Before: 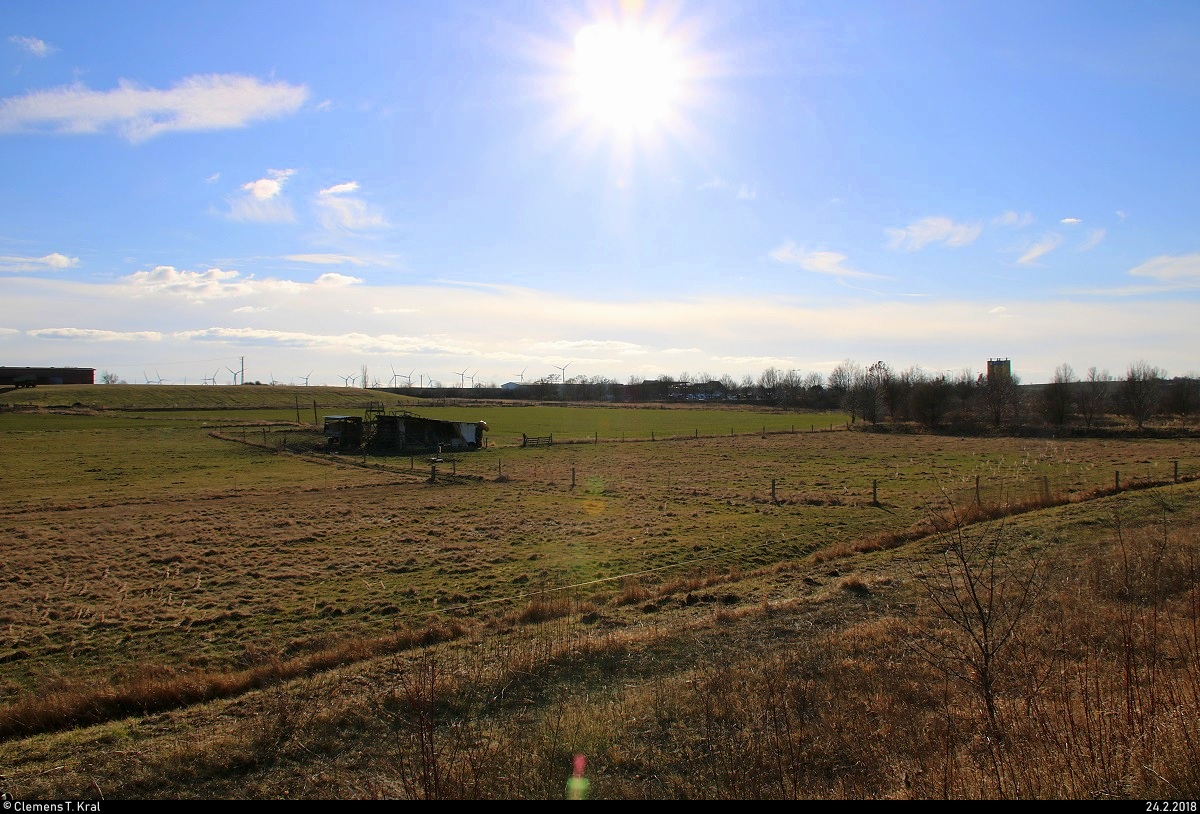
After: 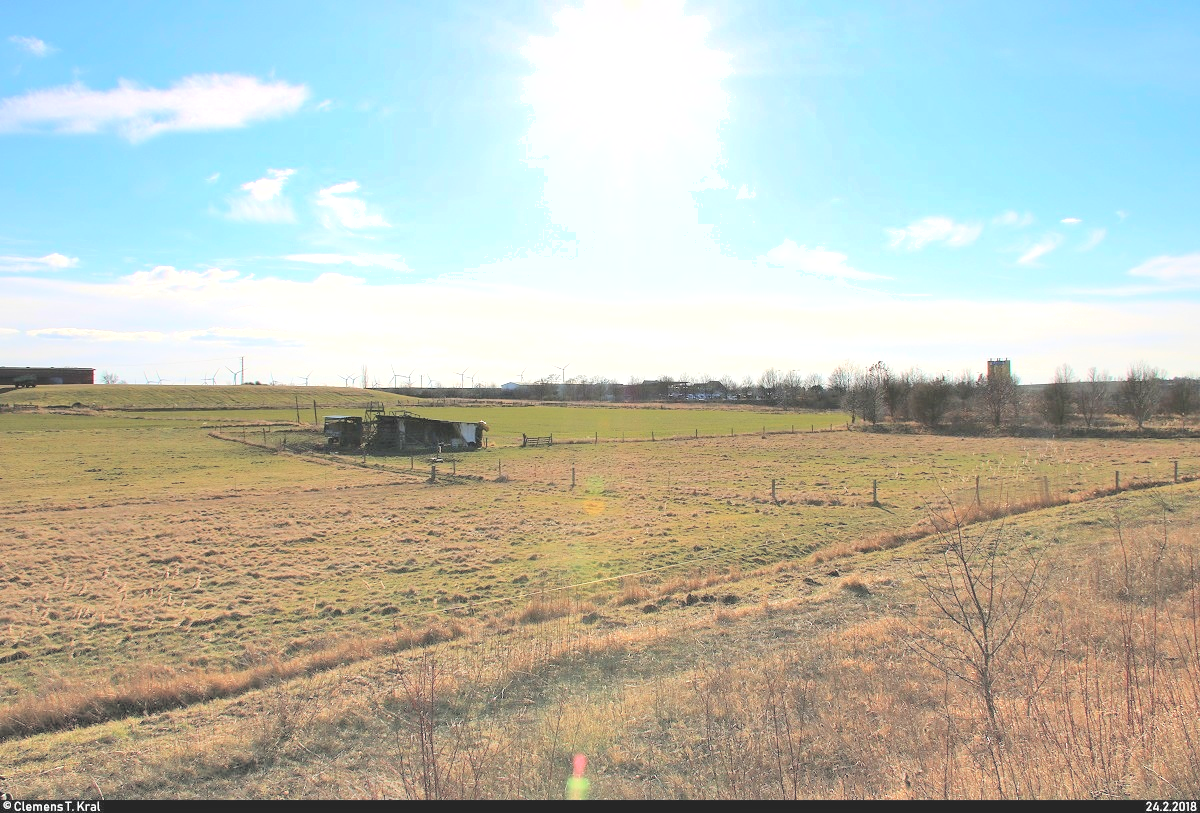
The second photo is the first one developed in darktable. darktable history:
exposure: black level correction 0, exposure 0.499 EV, compensate highlight preservation false
crop: bottom 0.078%
shadows and highlights: soften with gaussian
contrast brightness saturation: brightness 0.989
